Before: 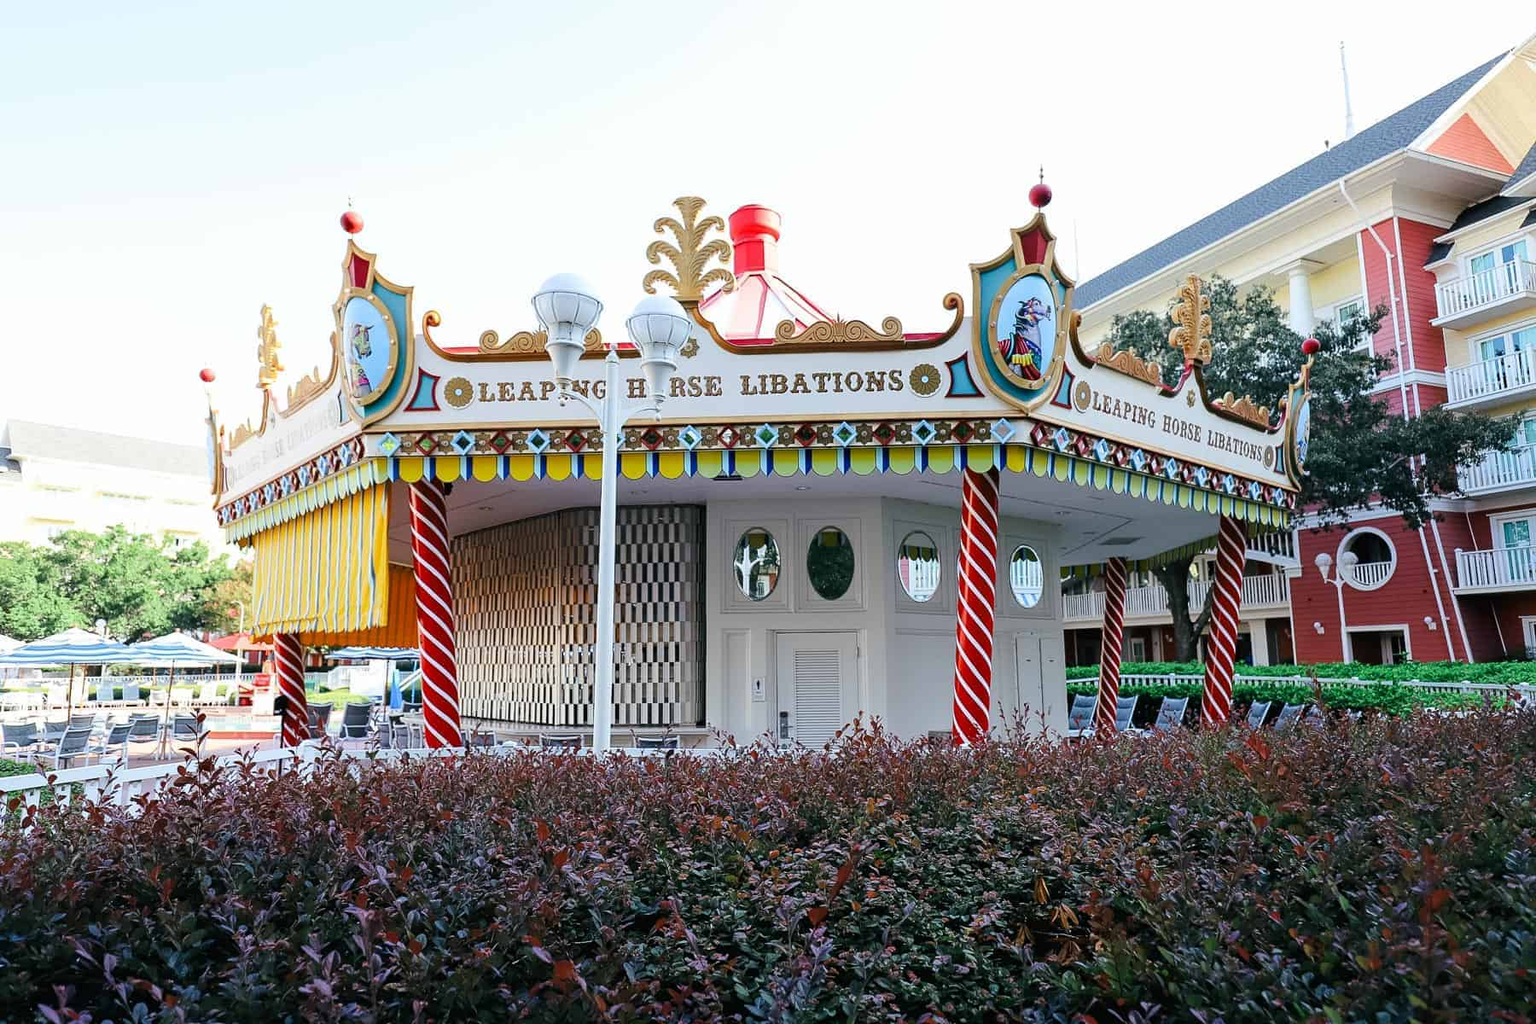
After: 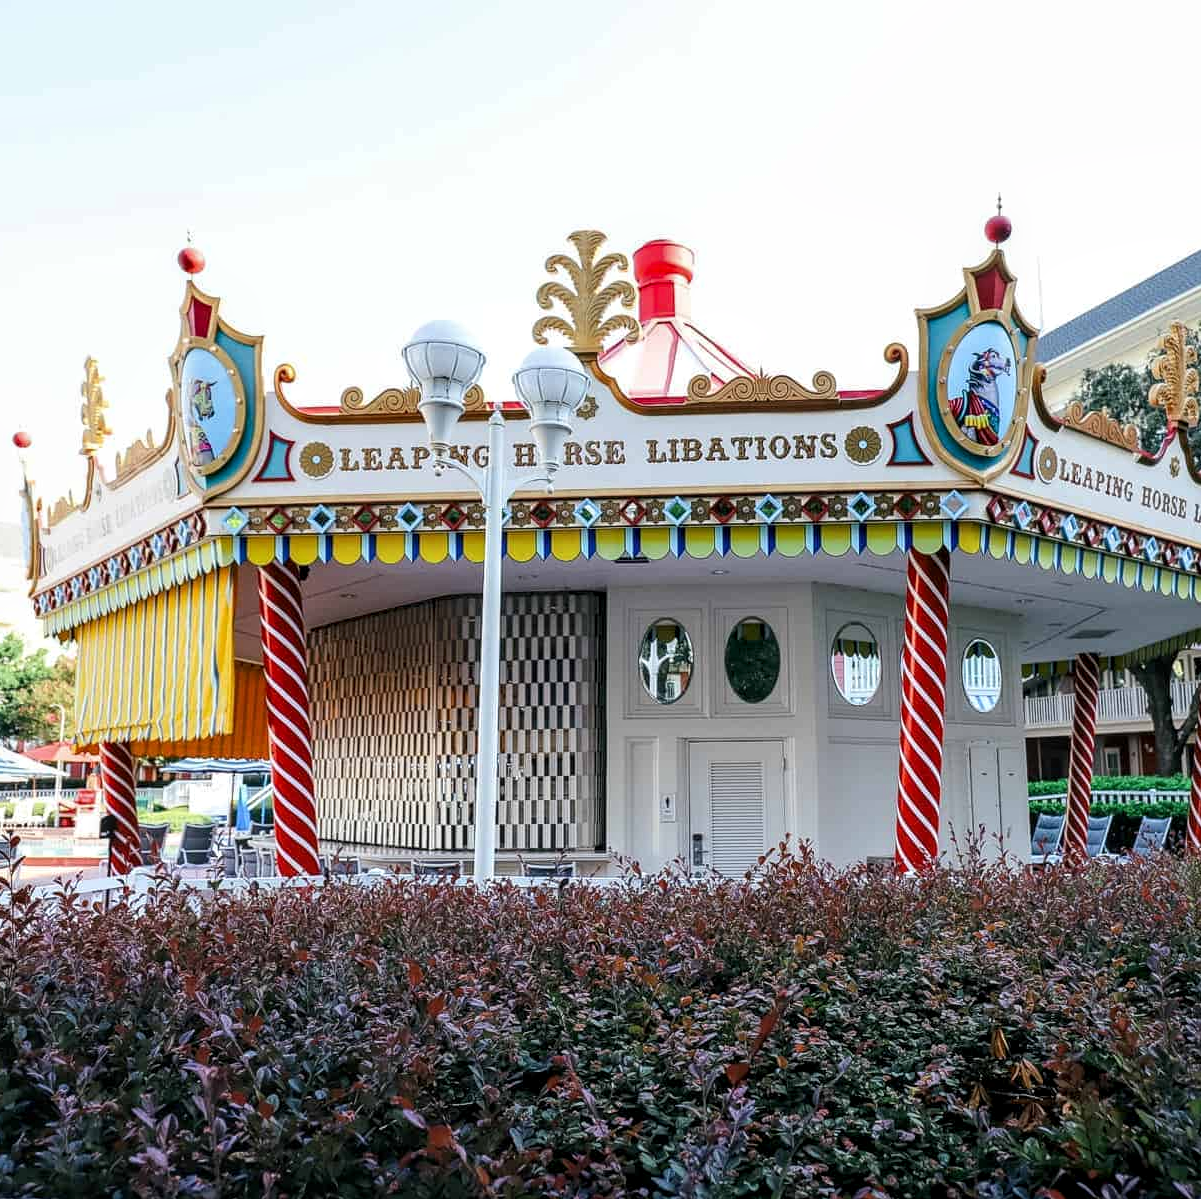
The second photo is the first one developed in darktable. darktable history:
local contrast: detail 130%
crop and rotate: left 12.291%, right 20.935%
